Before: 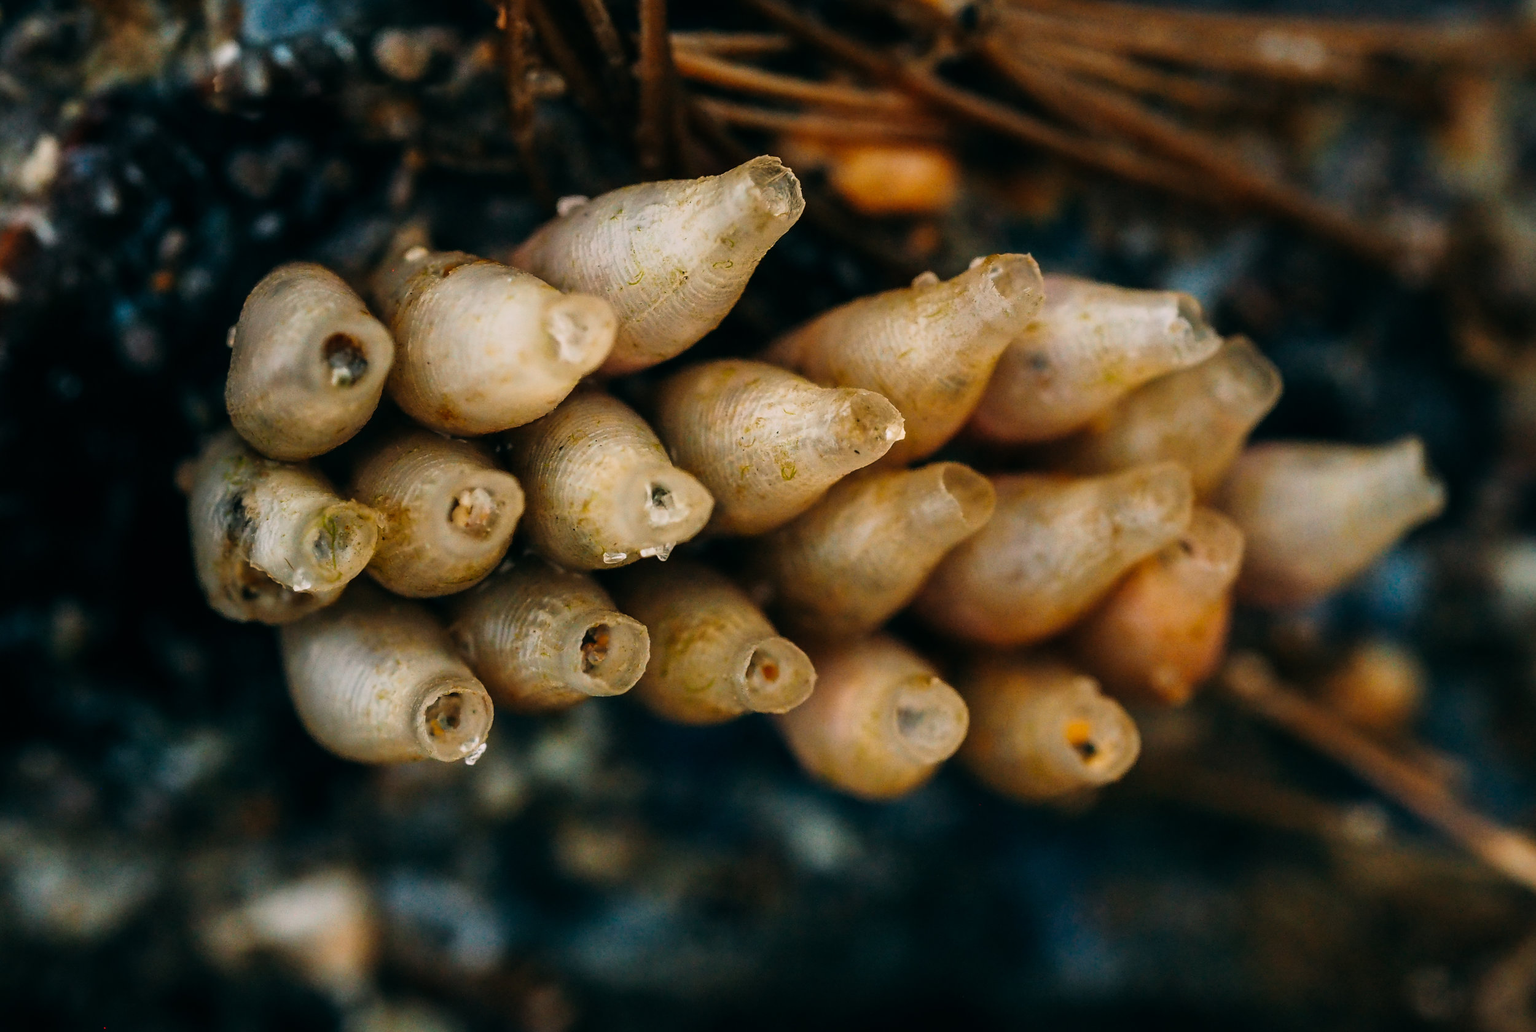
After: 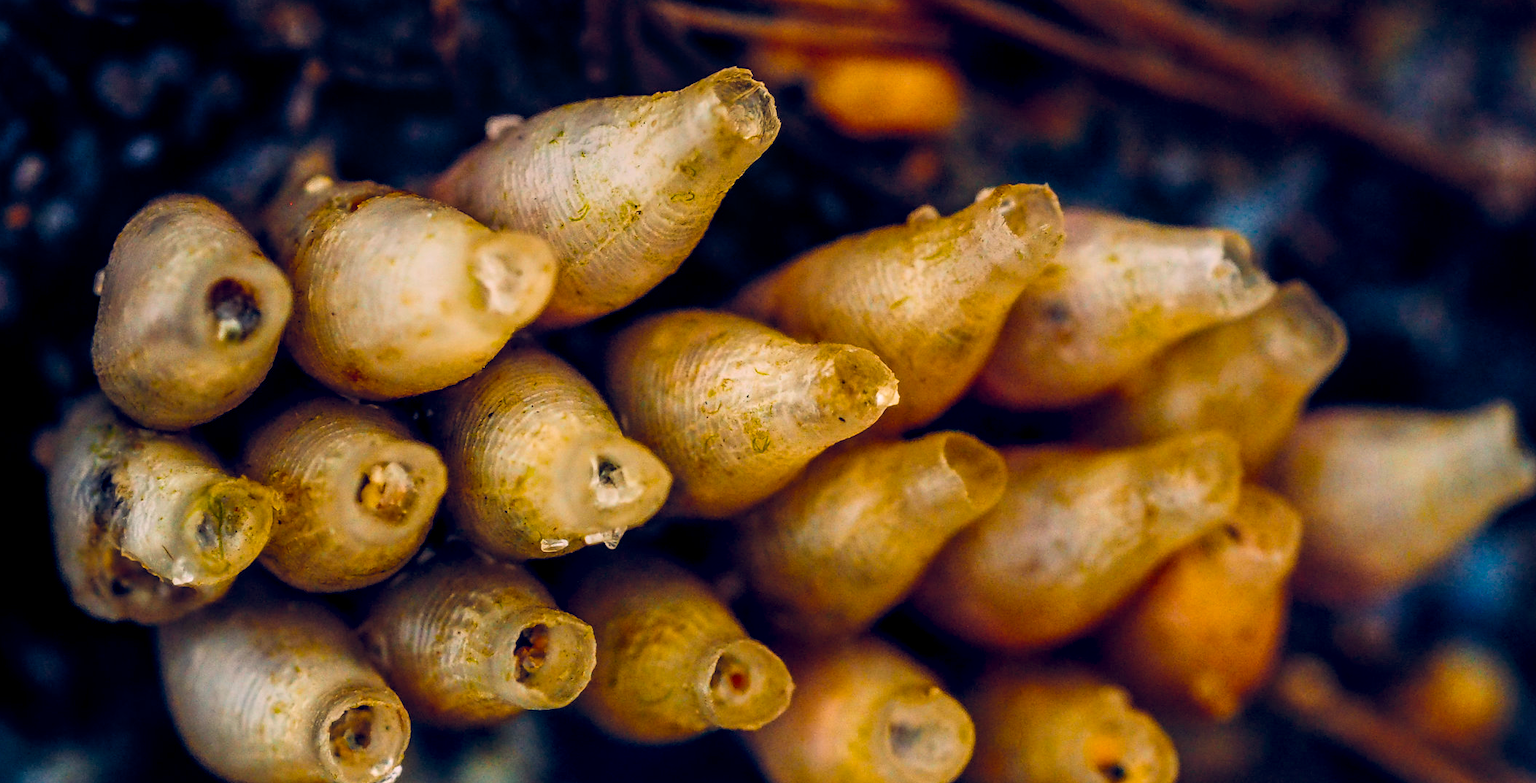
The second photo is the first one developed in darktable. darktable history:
local contrast: detail 130%
crop and rotate: left 9.66%, top 9.602%, right 6.102%, bottom 26.458%
color balance rgb: shadows lift › luminance -21.657%, shadows lift › chroma 9.188%, shadows lift › hue 285.62°, power › chroma 0.248%, power › hue 62.06°, highlights gain › chroma 0.695%, highlights gain › hue 57.51°, global offset › chroma 0.155%, global offset › hue 253.48°, perceptual saturation grading › global saturation 30.502%, global vibrance 39.857%
